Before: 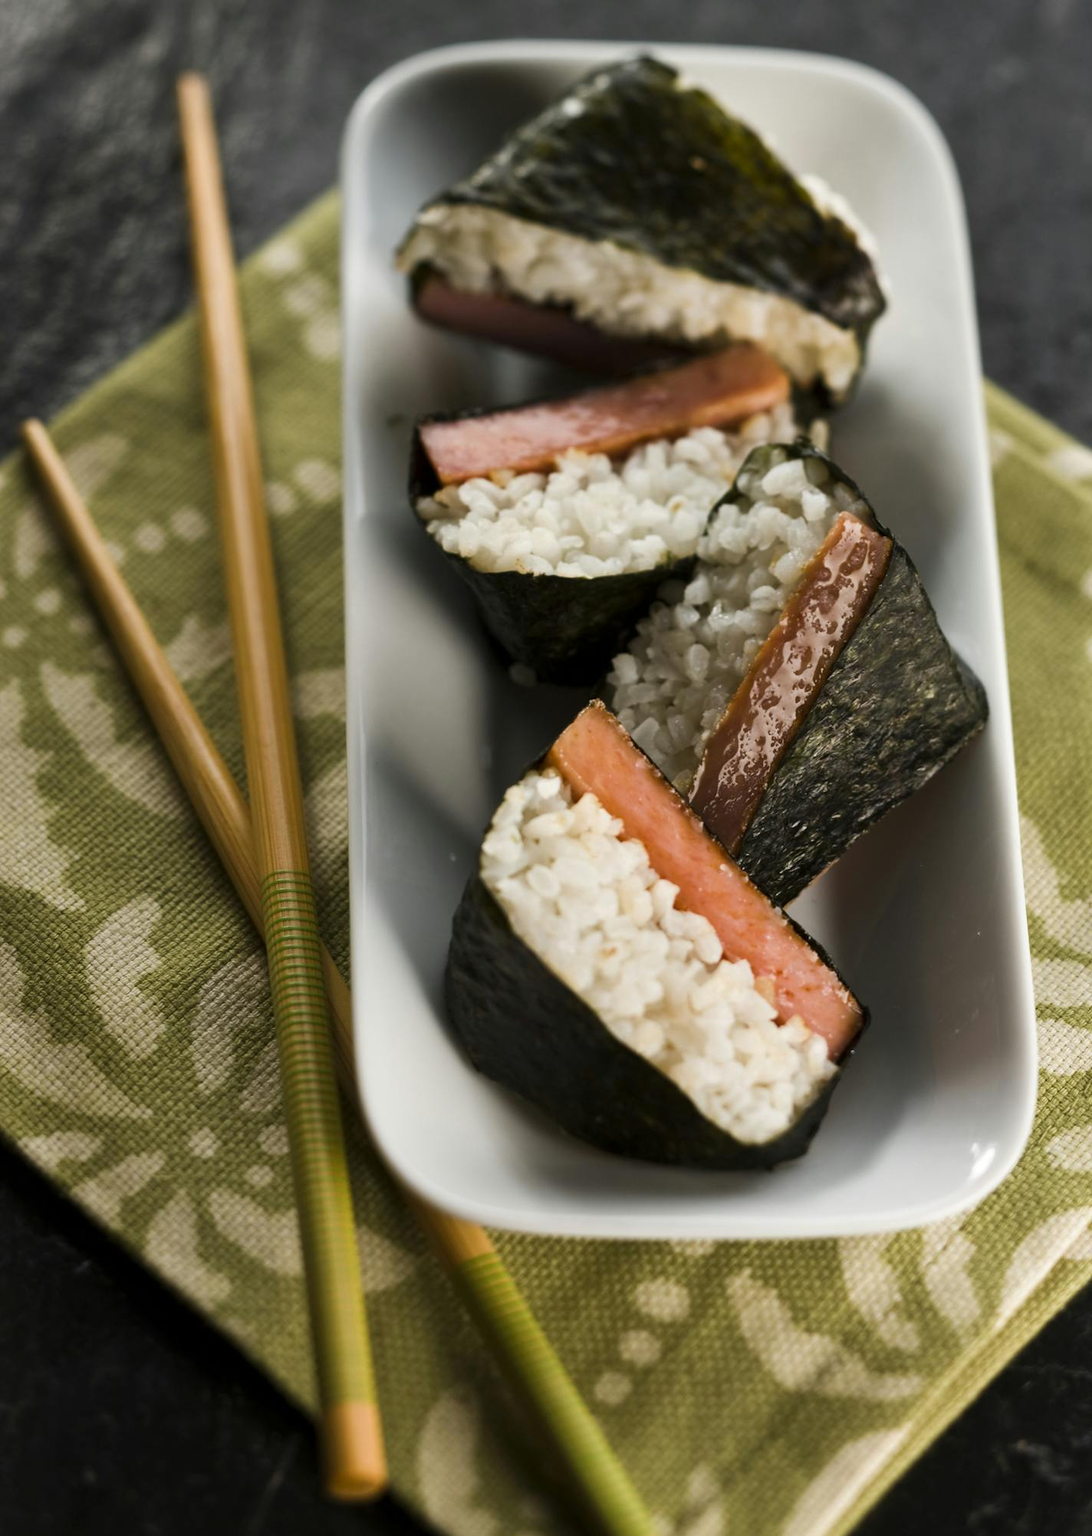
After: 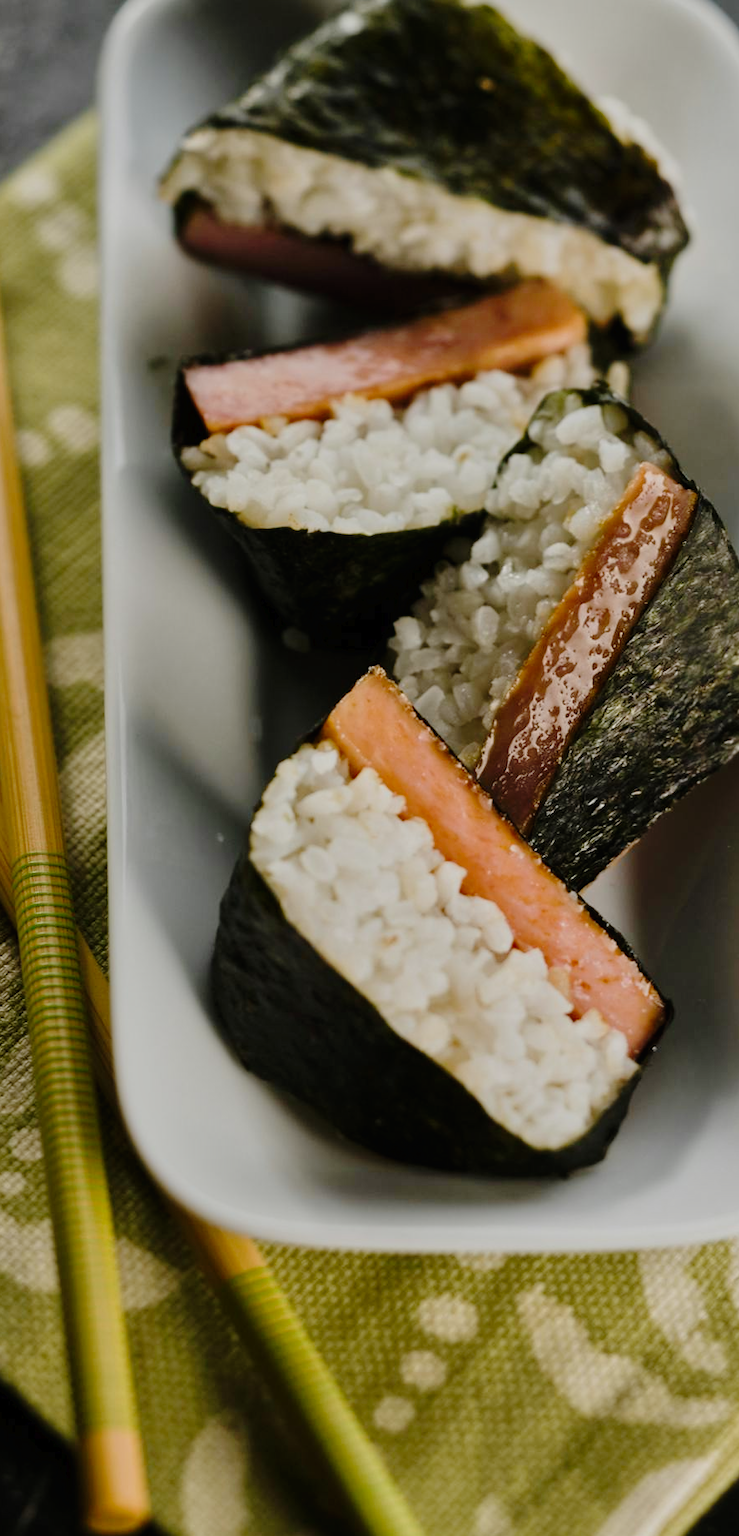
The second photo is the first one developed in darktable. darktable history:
tone curve: curves: ch0 [(0, 0) (0.003, 0.01) (0.011, 0.01) (0.025, 0.011) (0.044, 0.019) (0.069, 0.032) (0.1, 0.054) (0.136, 0.088) (0.177, 0.138) (0.224, 0.214) (0.277, 0.297) (0.335, 0.391) (0.399, 0.469) (0.468, 0.551) (0.543, 0.622) (0.623, 0.699) (0.709, 0.775) (0.801, 0.85) (0.898, 0.929) (1, 1)], preserve colors none
tone equalizer: -8 EV -0.002 EV, -7 EV 0.005 EV, -6 EV -0.008 EV, -5 EV 0.007 EV, -4 EV -0.042 EV, -3 EV -0.233 EV, -2 EV -0.662 EV, -1 EV -0.983 EV, +0 EV -0.969 EV, smoothing diameter 2%, edges refinement/feathering 20, mask exposure compensation -1.57 EV, filter diffusion 5
crop and rotate: left 22.918%, top 5.629%, right 14.711%, bottom 2.247%
